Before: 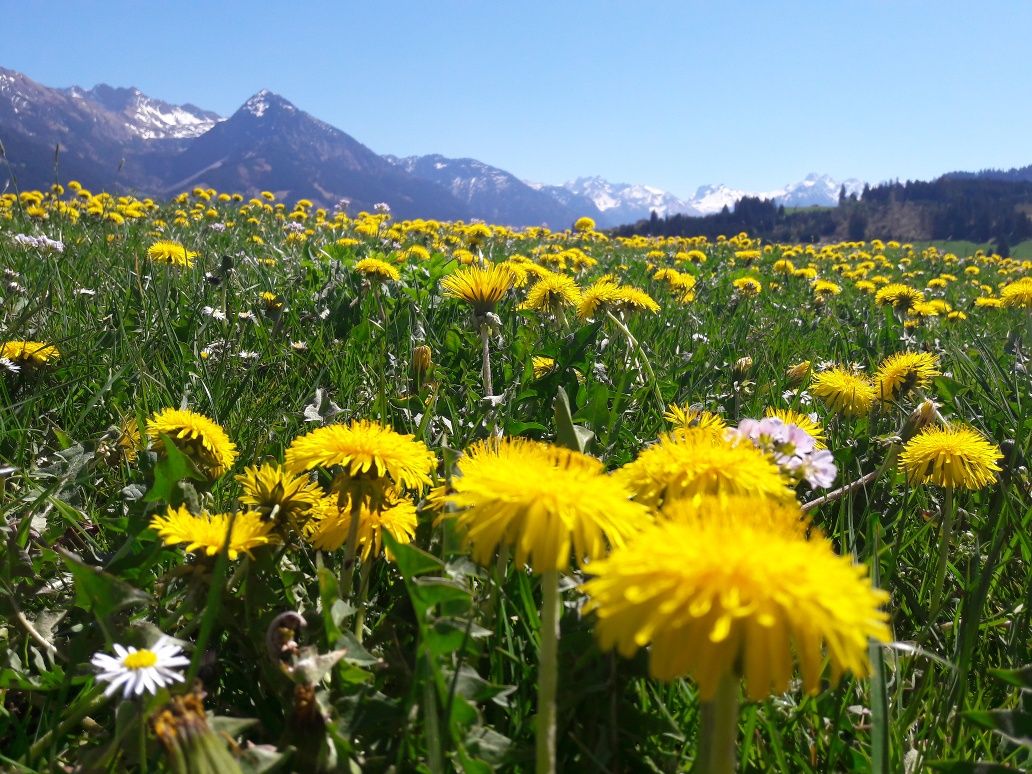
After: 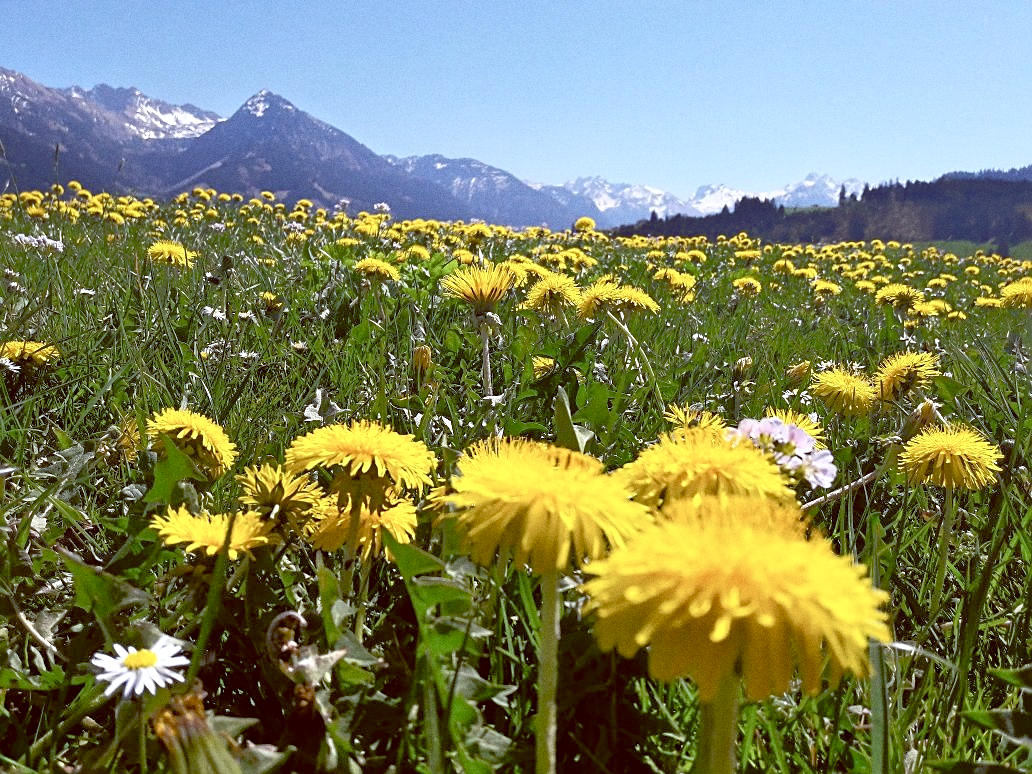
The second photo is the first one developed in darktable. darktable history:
color balance: lift [1, 1.015, 1.004, 0.985], gamma [1, 0.958, 0.971, 1.042], gain [1, 0.956, 0.977, 1.044]
contrast brightness saturation: contrast 0.11, saturation -0.17
grain: on, module defaults
sharpen: on, module defaults
tone equalizer: -8 EV -0.528 EV, -7 EV -0.319 EV, -6 EV -0.083 EV, -5 EV 0.413 EV, -4 EV 0.985 EV, -3 EV 0.791 EV, -2 EV -0.01 EV, -1 EV 0.14 EV, +0 EV -0.012 EV, smoothing 1
